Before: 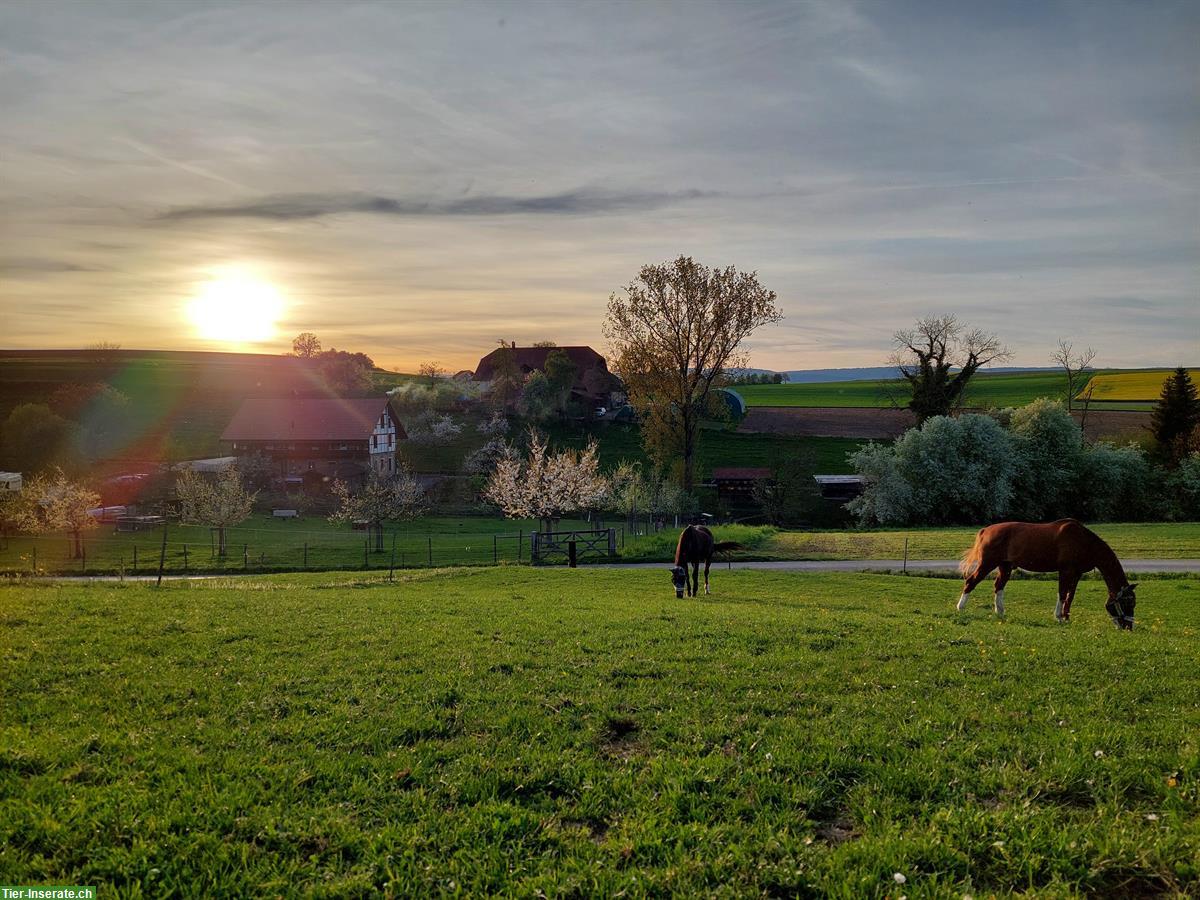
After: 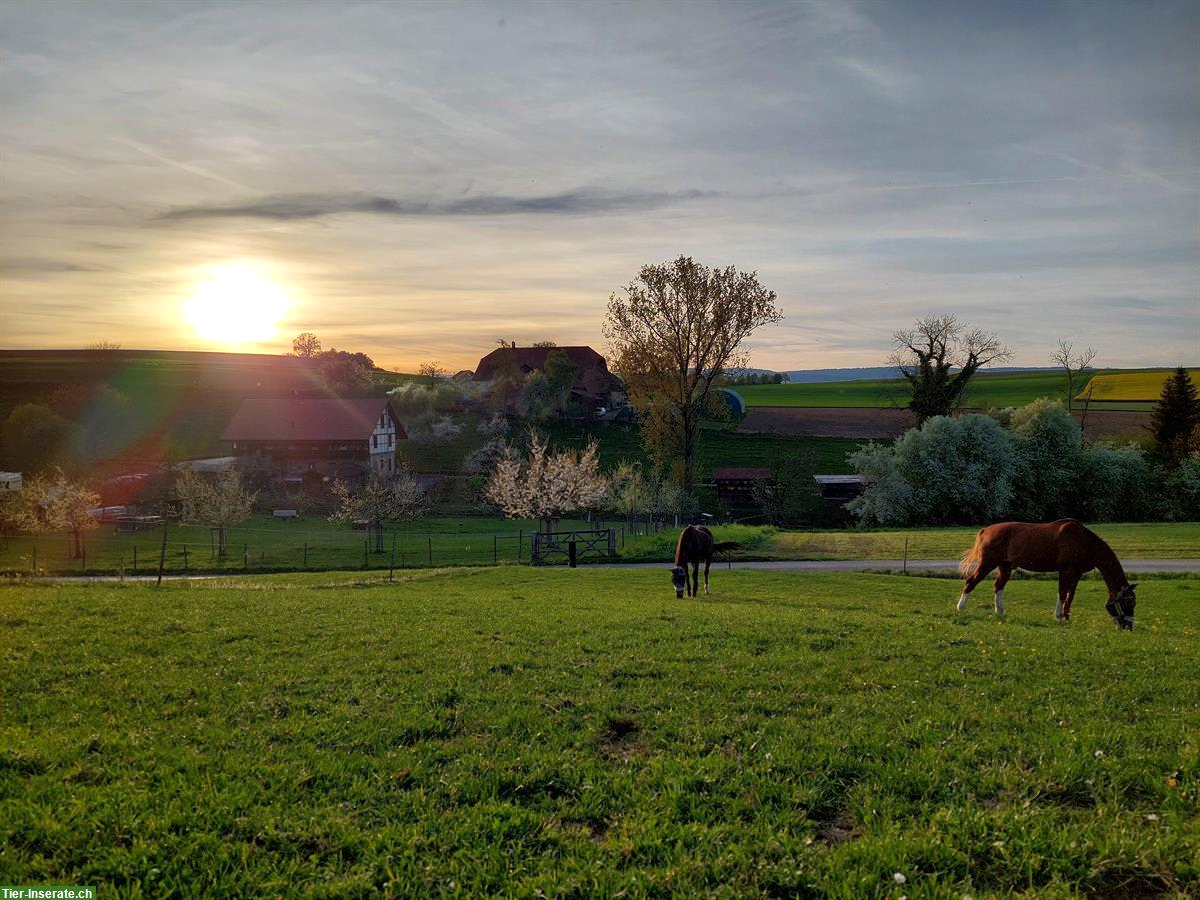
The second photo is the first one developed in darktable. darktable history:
tone equalizer: -8 EV 0 EV, -7 EV 0.003 EV, -6 EV -0.005 EV, -5 EV -0.016 EV, -4 EV -0.073 EV, -3 EV -0.223 EV, -2 EV -0.261 EV, -1 EV 0.105 EV, +0 EV 0.298 EV
